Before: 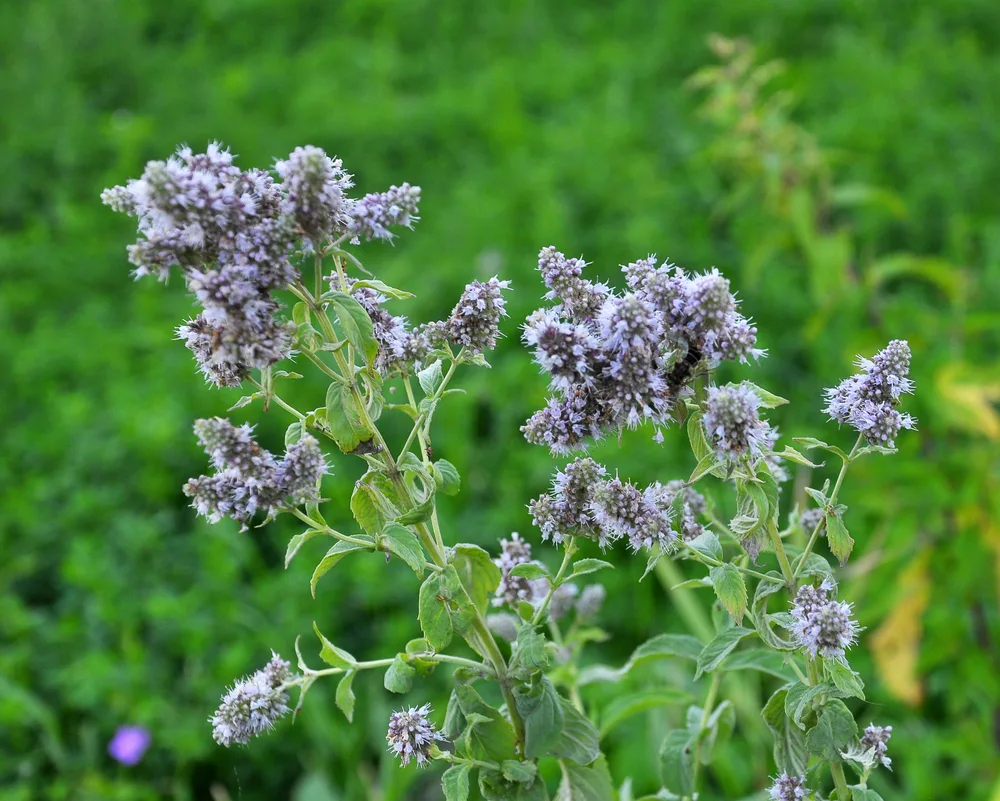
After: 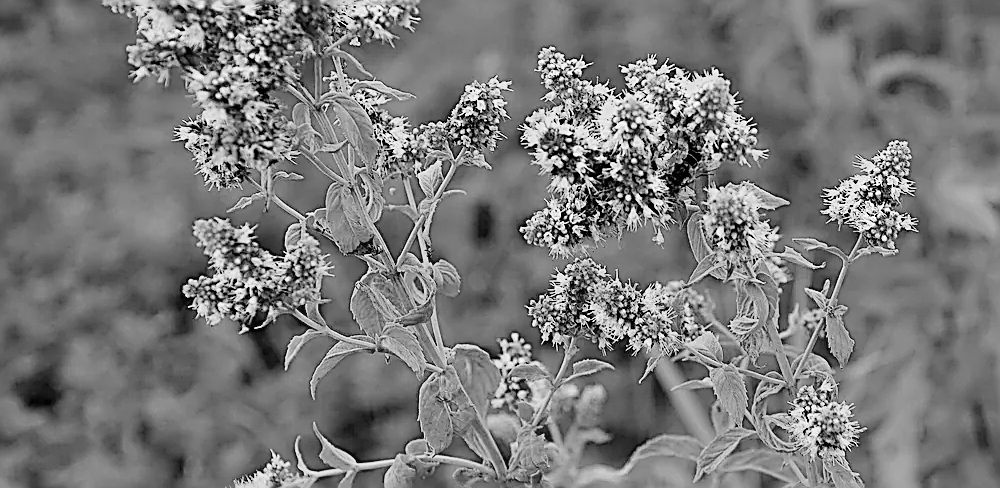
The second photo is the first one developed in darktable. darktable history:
crop and rotate: top 25.087%, bottom 13.988%
shadows and highlights: radius 125.54, shadows 30.32, highlights -31.16, low approximation 0.01, soften with gaussian
color zones: curves: ch0 [(0, 0.613) (0.01, 0.613) (0.245, 0.448) (0.498, 0.529) (0.642, 0.665) (0.879, 0.777) (0.99, 0.613)]; ch1 [(0, 0) (0.143, 0) (0.286, 0) (0.429, 0) (0.571, 0) (0.714, 0) (0.857, 0)]
exposure: exposure 0.299 EV, compensate highlight preservation false
contrast equalizer: octaves 7, y [[0.5 ×6], [0.5 ×6], [0.5, 0.5, 0.501, 0.545, 0.707, 0.863], [0 ×6], [0 ×6]]
filmic rgb: black relative exposure -6.06 EV, white relative exposure 6.94 EV, hardness 2.24, add noise in highlights 0, color science v3 (2019), use custom middle-gray values true, iterations of high-quality reconstruction 0, contrast in highlights soft
sharpen: amount 1.87
